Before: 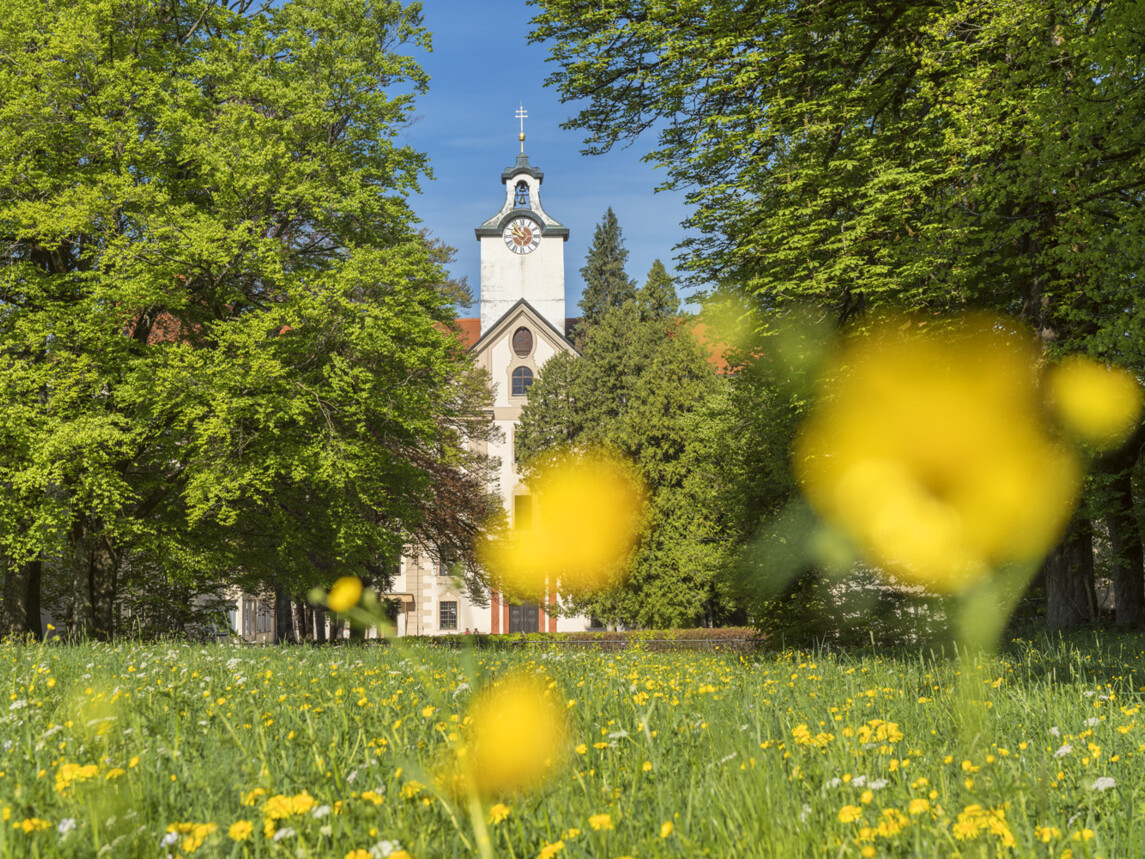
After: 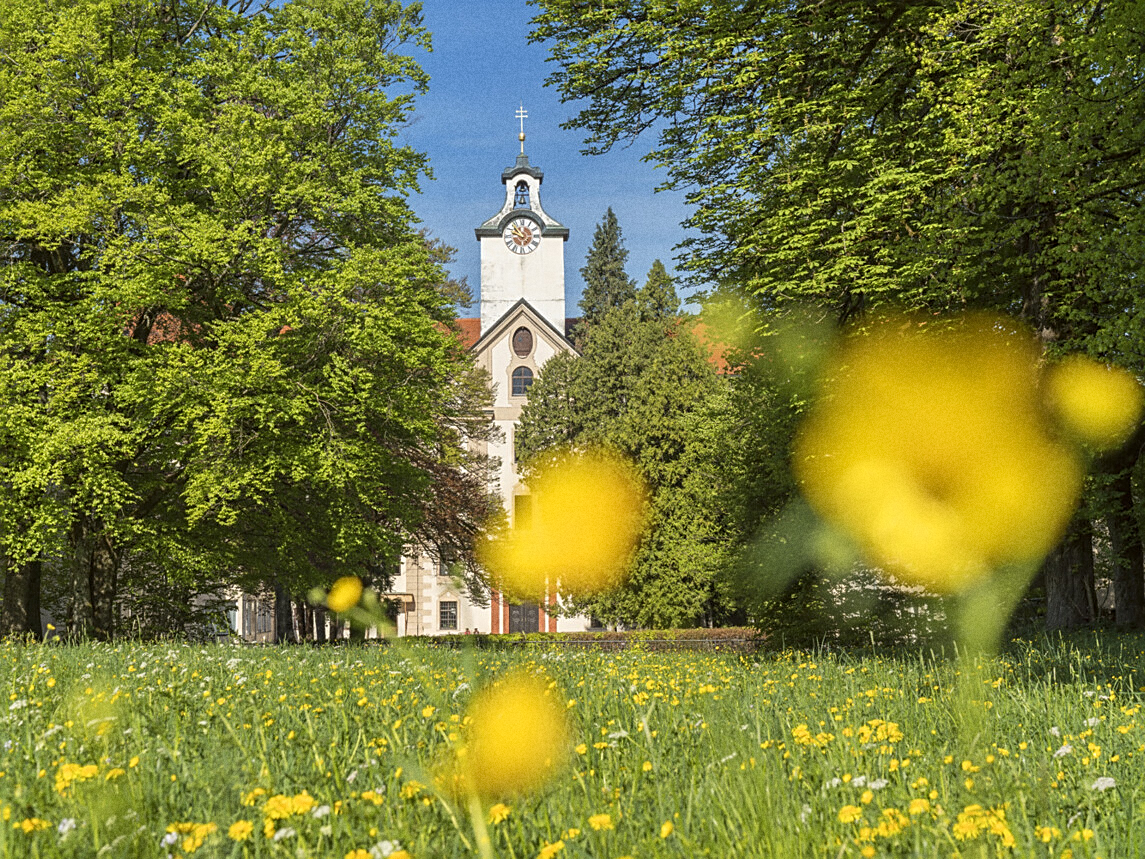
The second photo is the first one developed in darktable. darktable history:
sharpen: on, module defaults
grain: coarseness 22.88 ISO
